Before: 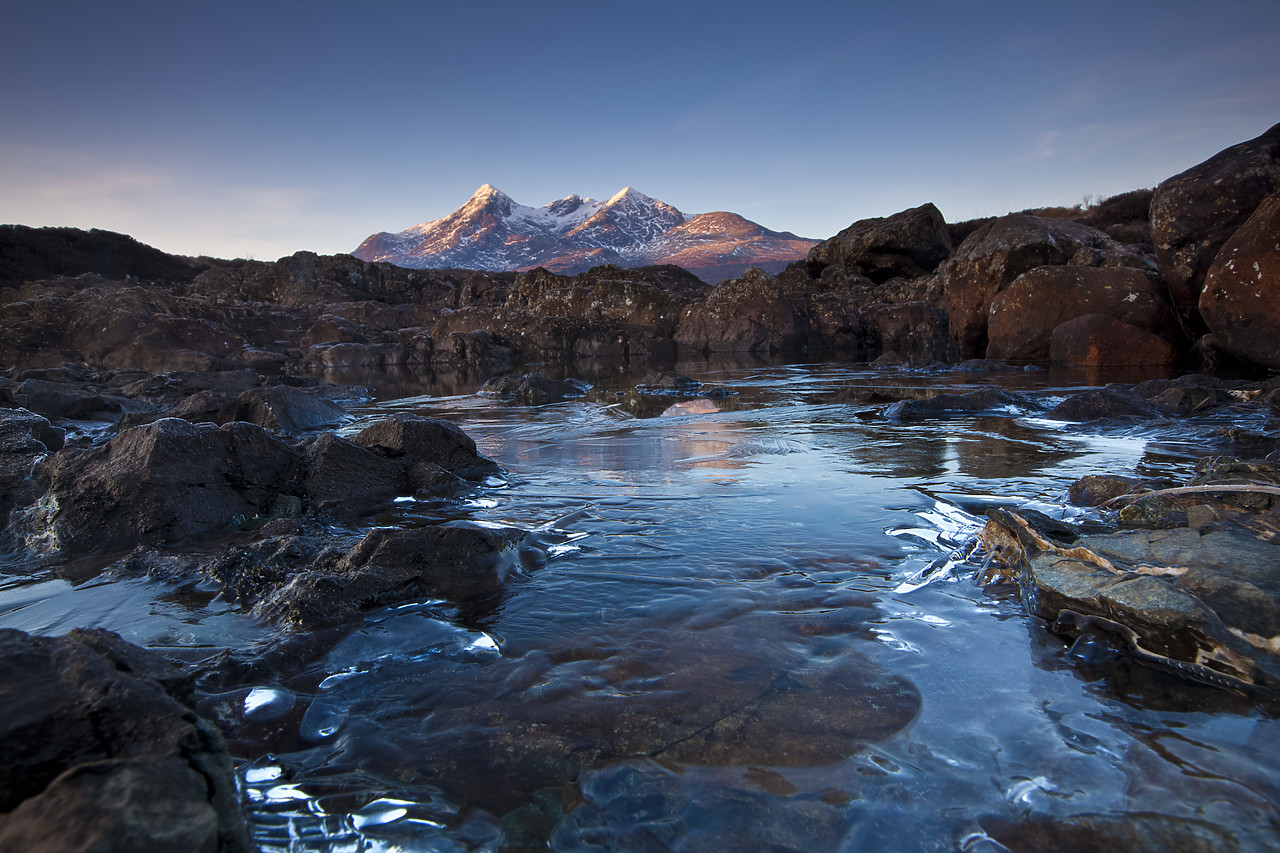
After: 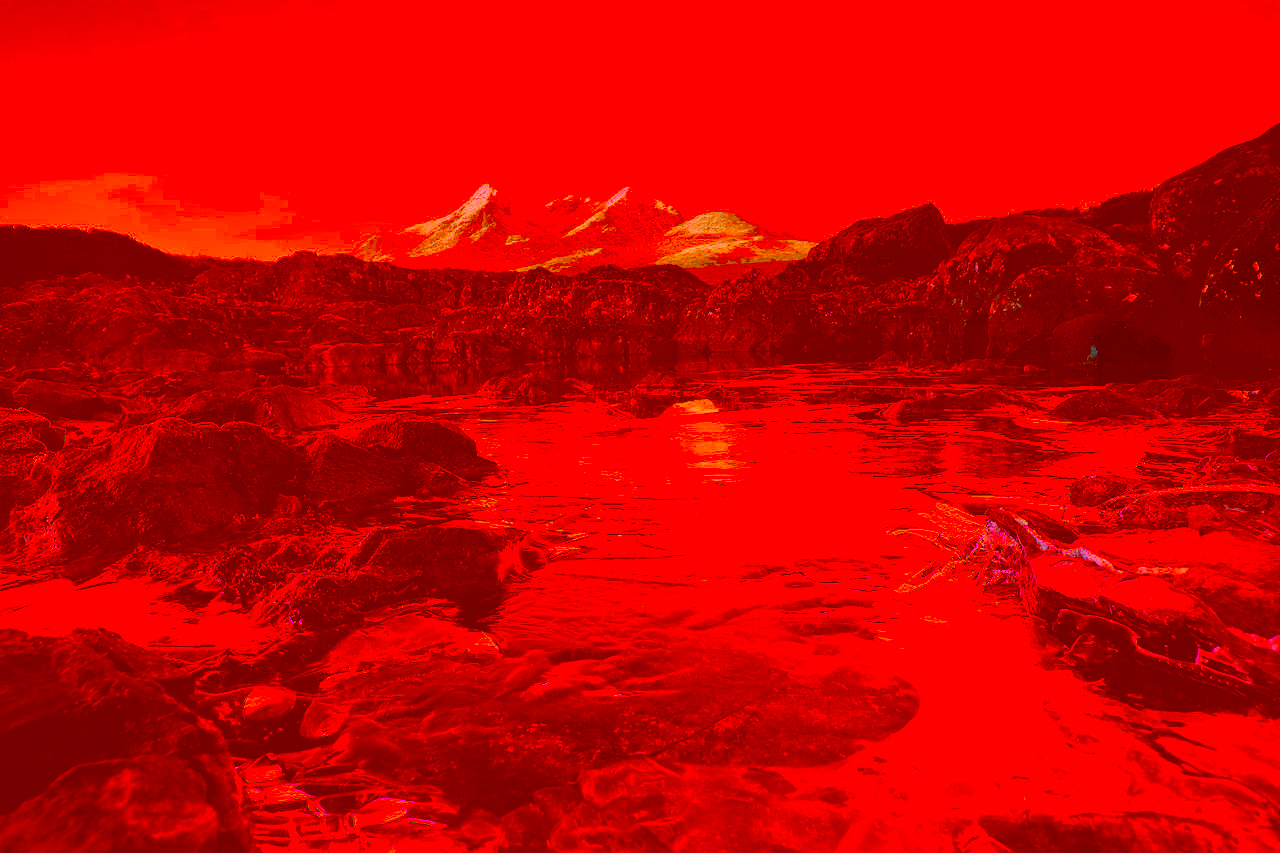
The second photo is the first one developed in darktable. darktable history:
base curve: curves: ch0 [(0, 0) (0.235, 0.266) (0.503, 0.496) (0.786, 0.72) (1, 1)]
tone curve: curves: ch0 [(0, 0) (0.071, 0.047) (0.266, 0.26) (0.483, 0.554) (0.753, 0.811) (1, 0.983)]; ch1 [(0, 0) (0.346, 0.307) (0.408, 0.387) (0.463, 0.465) (0.482, 0.493) (0.502, 0.499) (0.517, 0.502) (0.55, 0.548) (0.597, 0.61) (0.651, 0.698) (1, 1)]; ch2 [(0, 0) (0.346, 0.34) (0.434, 0.46) (0.485, 0.494) (0.5, 0.498) (0.517, 0.506) (0.526, 0.545) (0.583, 0.61) (0.625, 0.659) (1, 1)], preserve colors none
local contrast: mode bilateral grid, contrast 21, coarseness 51, detail 119%, midtone range 0.2
color correction: highlights a* -39.15, highlights b* -39.94, shadows a* -39.54, shadows b* -39.8, saturation -2.96
